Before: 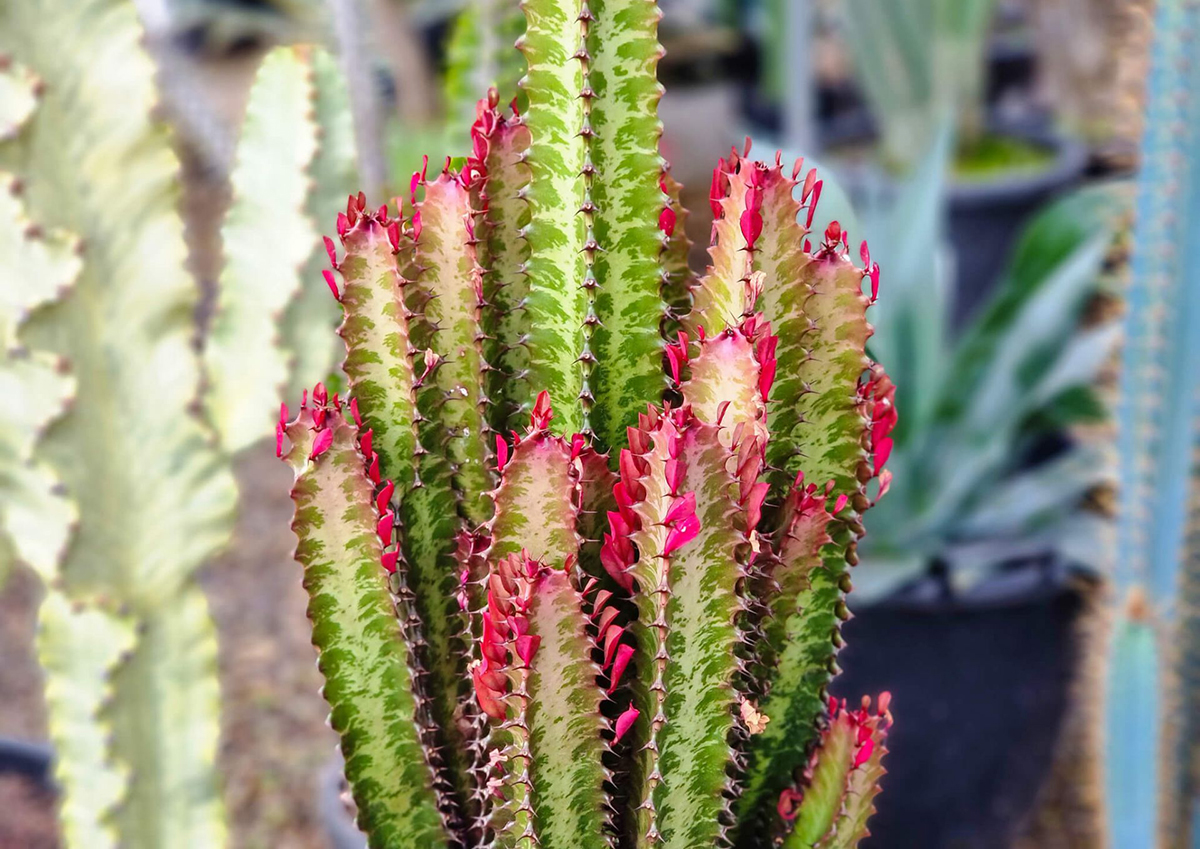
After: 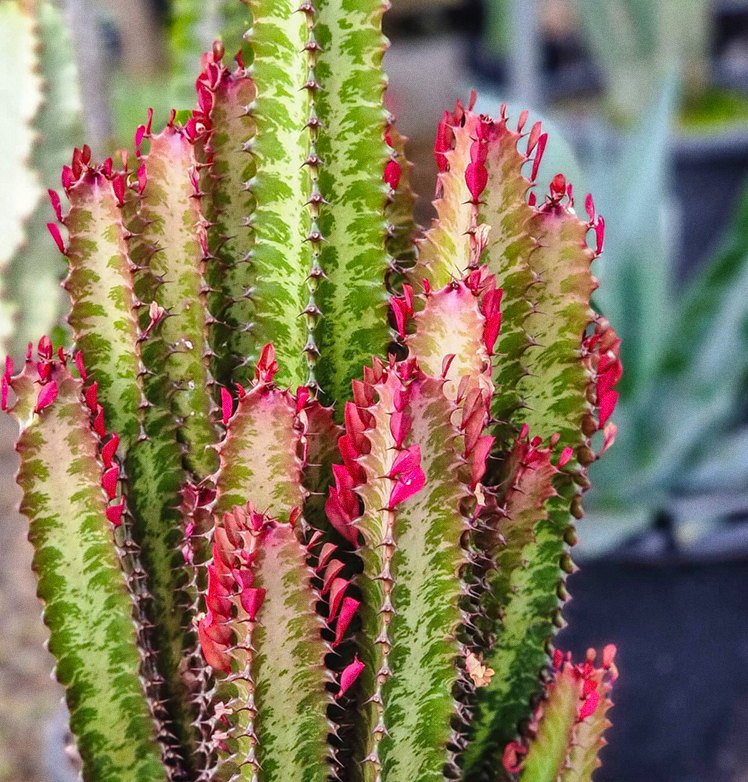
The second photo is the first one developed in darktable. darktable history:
grain: coarseness 7.08 ISO, strength 21.67%, mid-tones bias 59.58%
crop and rotate: left 22.918%, top 5.629%, right 14.711%, bottom 2.247%
local contrast: detail 110%
shadows and highlights: shadows 49, highlights -41, soften with gaussian
